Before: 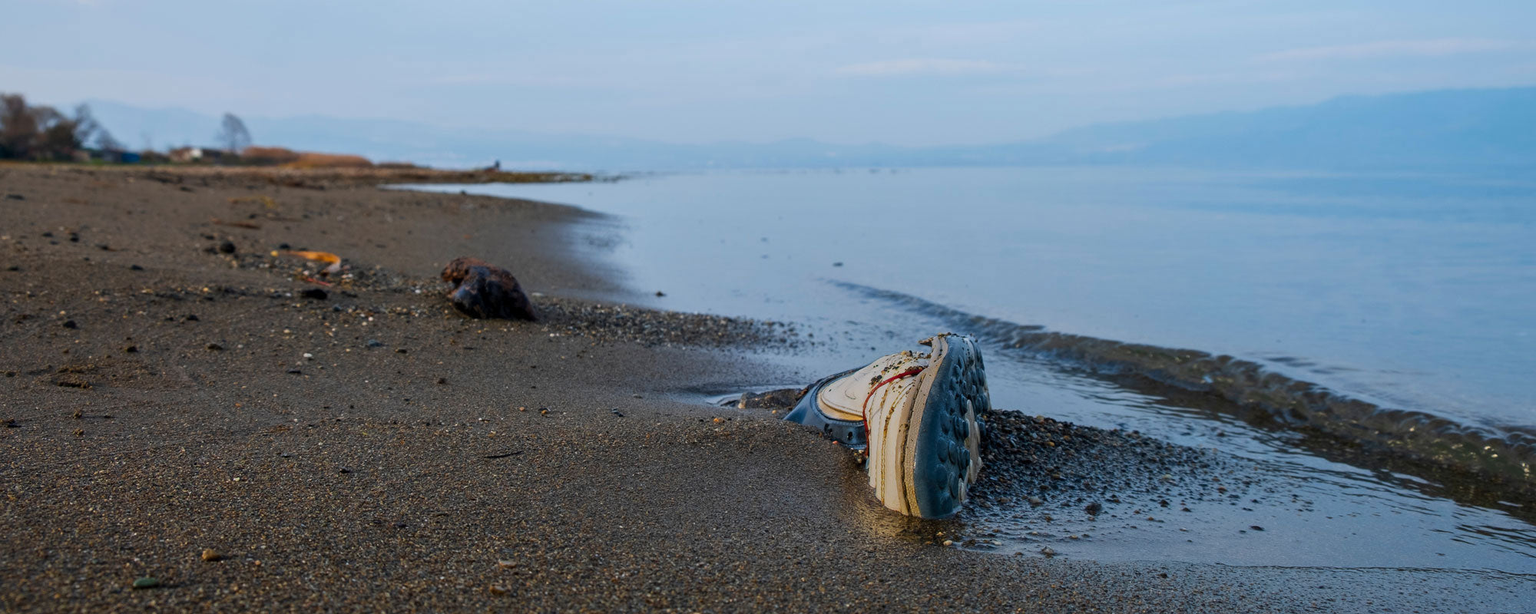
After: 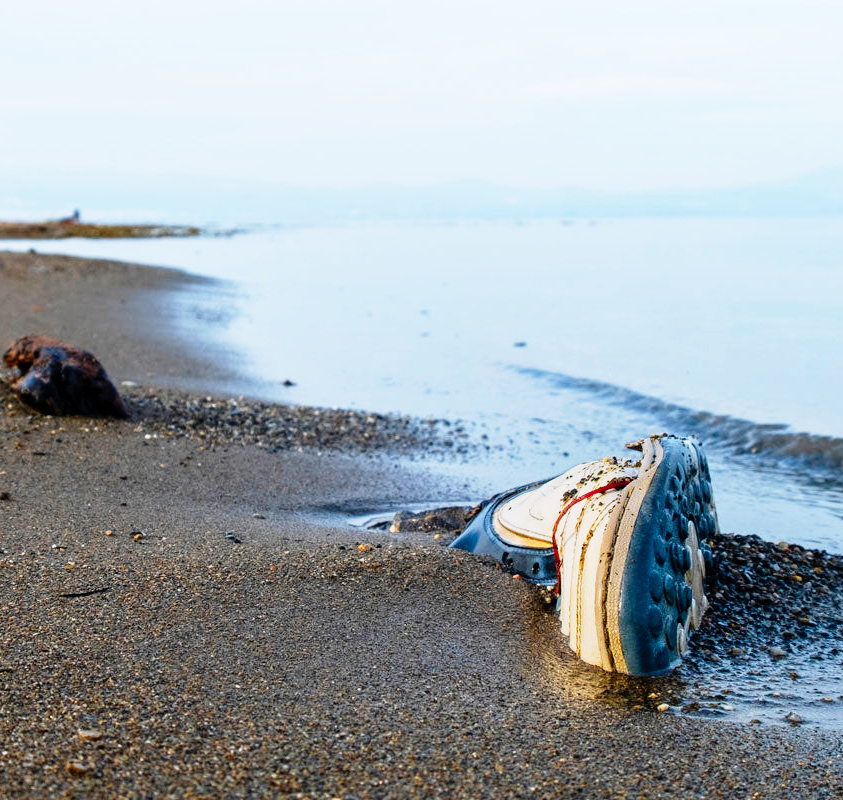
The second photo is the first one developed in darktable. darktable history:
base curve: curves: ch0 [(0, 0) (0.012, 0.01) (0.073, 0.168) (0.31, 0.711) (0.645, 0.957) (1, 1)], preserve colors none
crop: left 28.583%, right 29.231%
